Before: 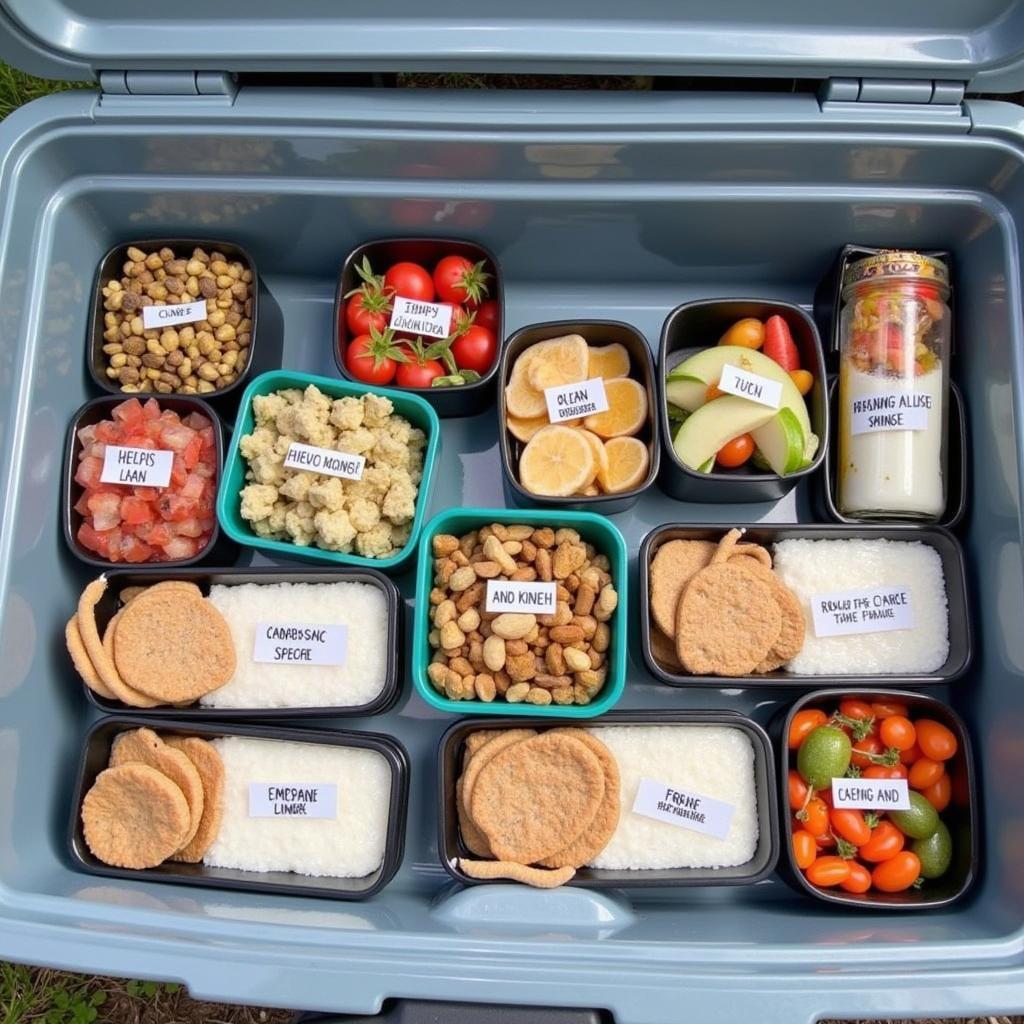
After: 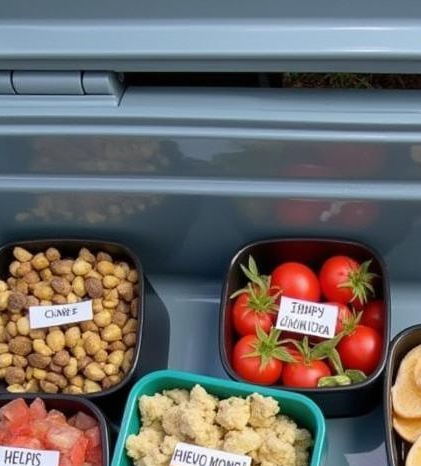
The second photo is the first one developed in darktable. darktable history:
crop and rotate: left 11.152%, top 0.069%, right 47.638%, bottom 54.352%
